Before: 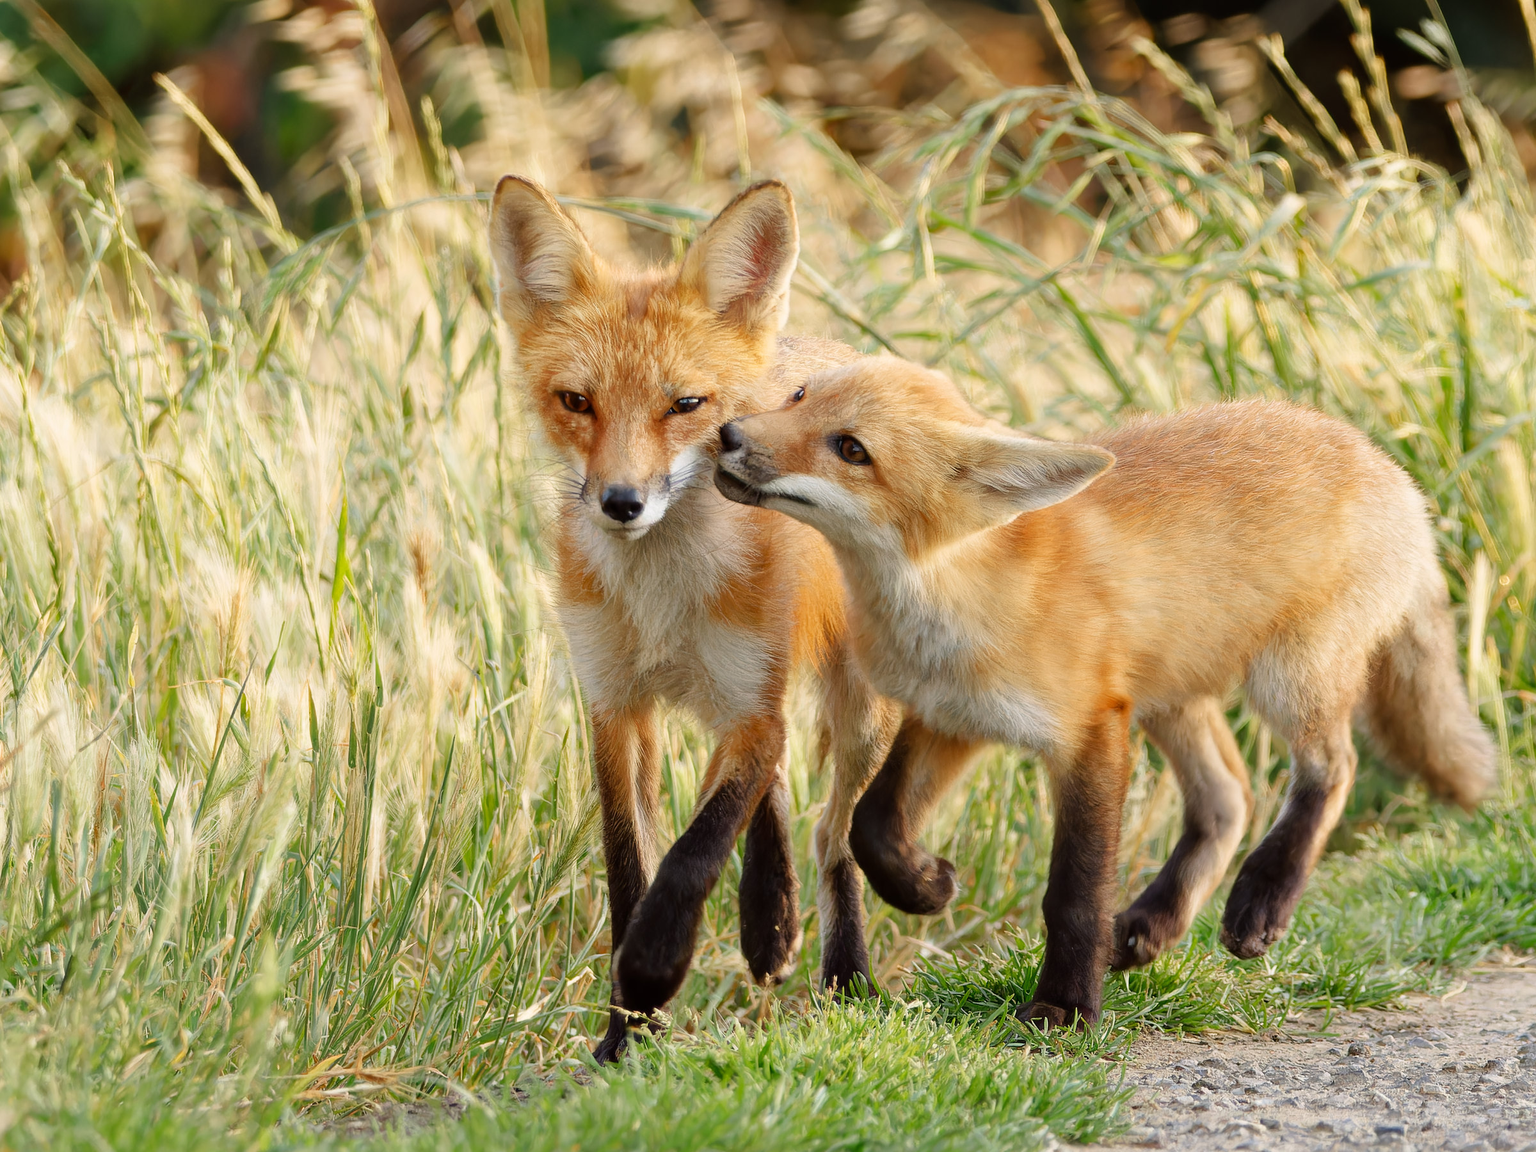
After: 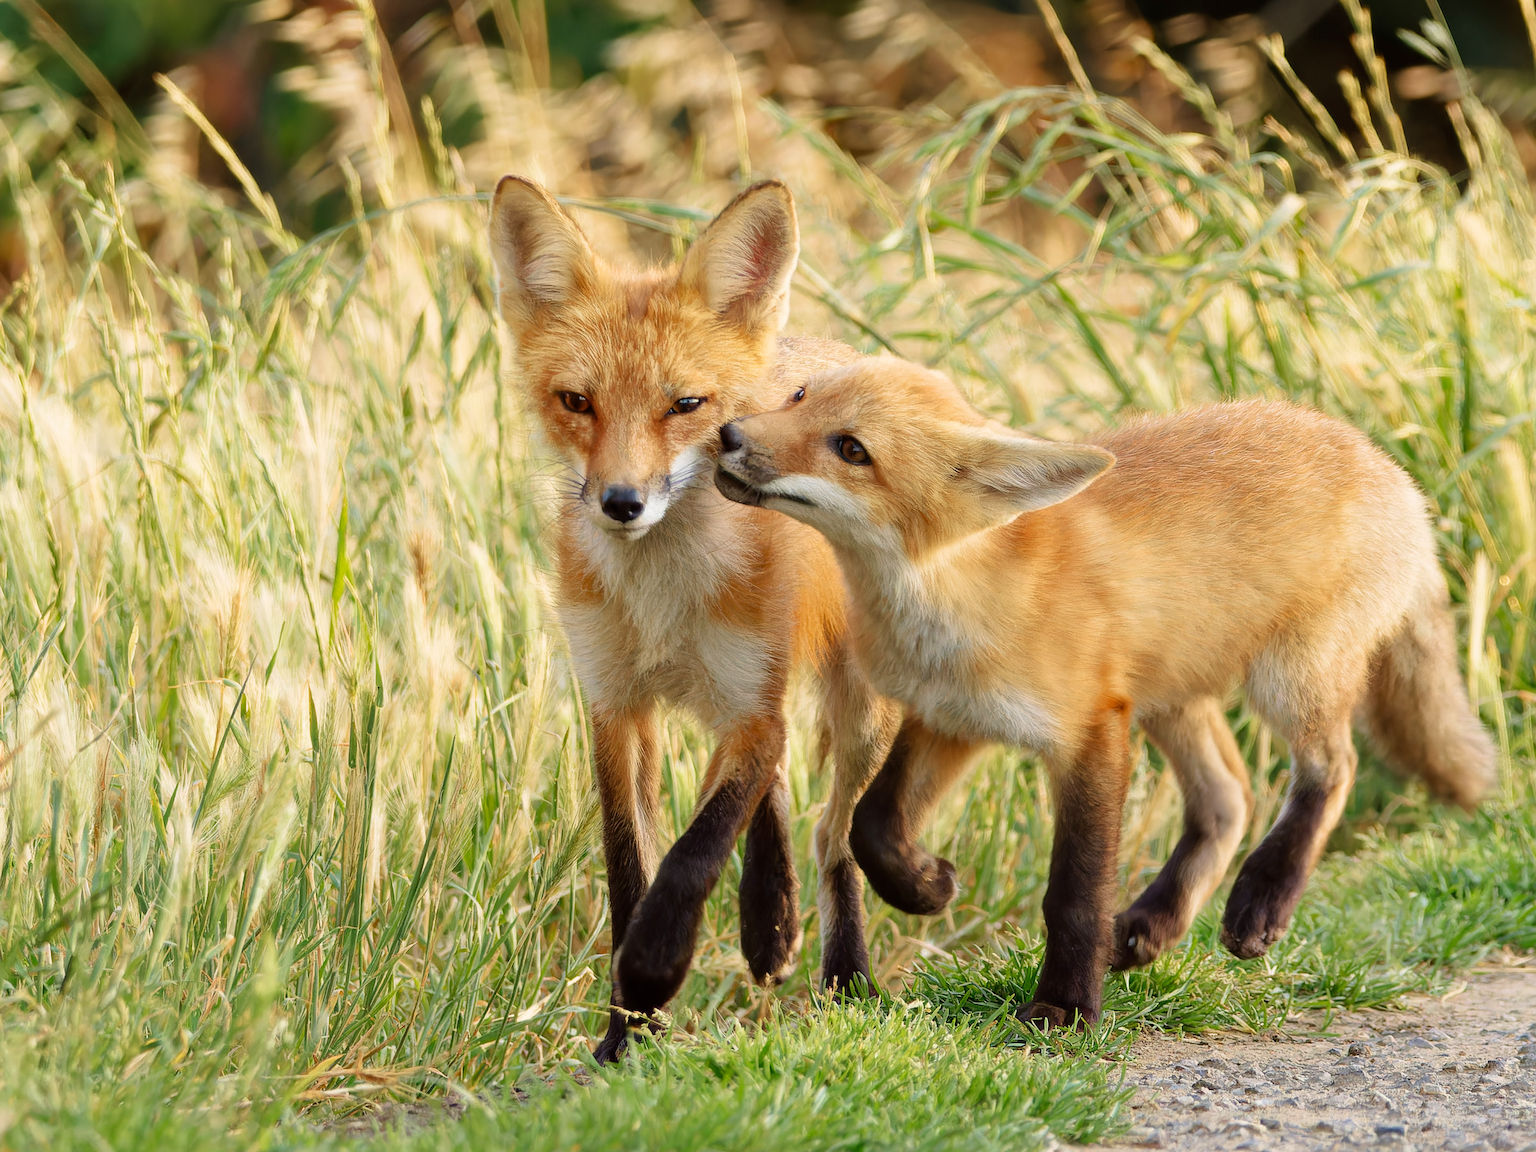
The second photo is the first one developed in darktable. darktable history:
velvia: on, module defaults
white balance: emerald 1
